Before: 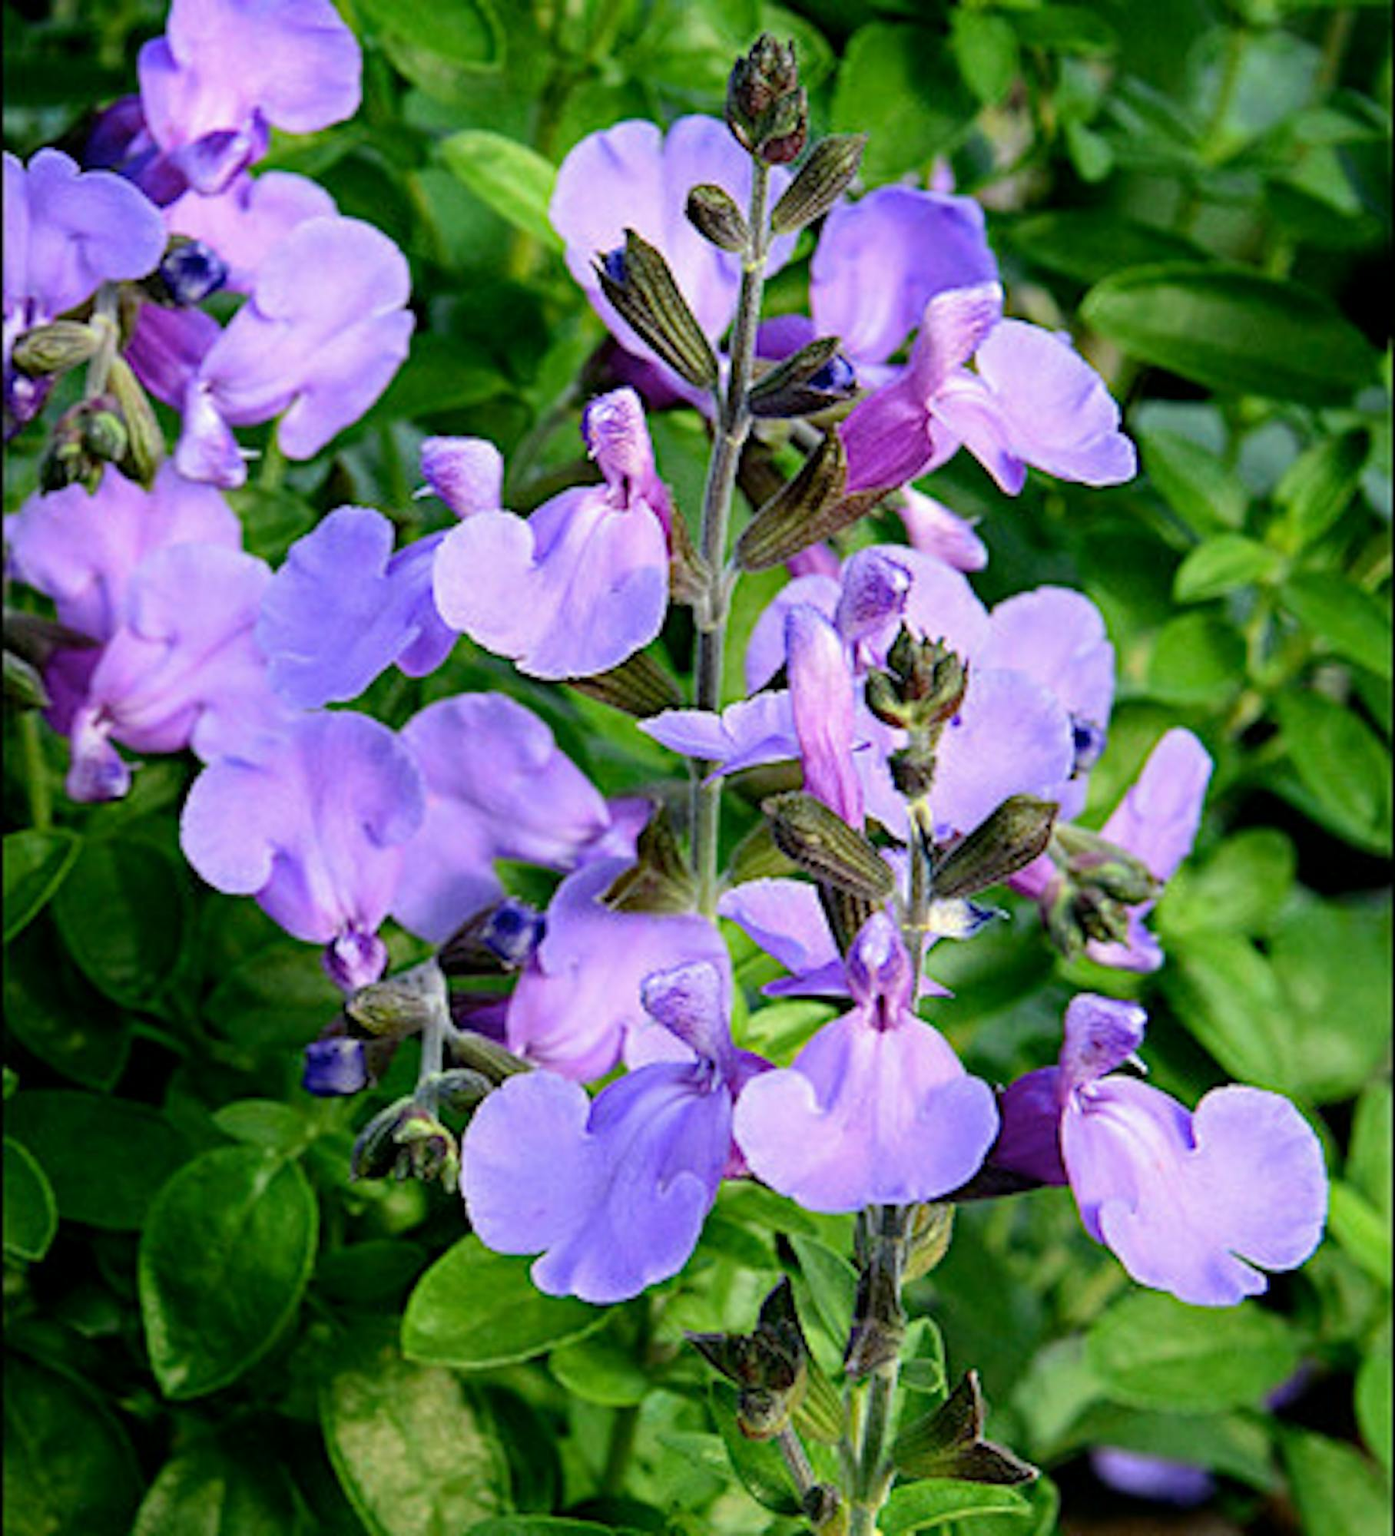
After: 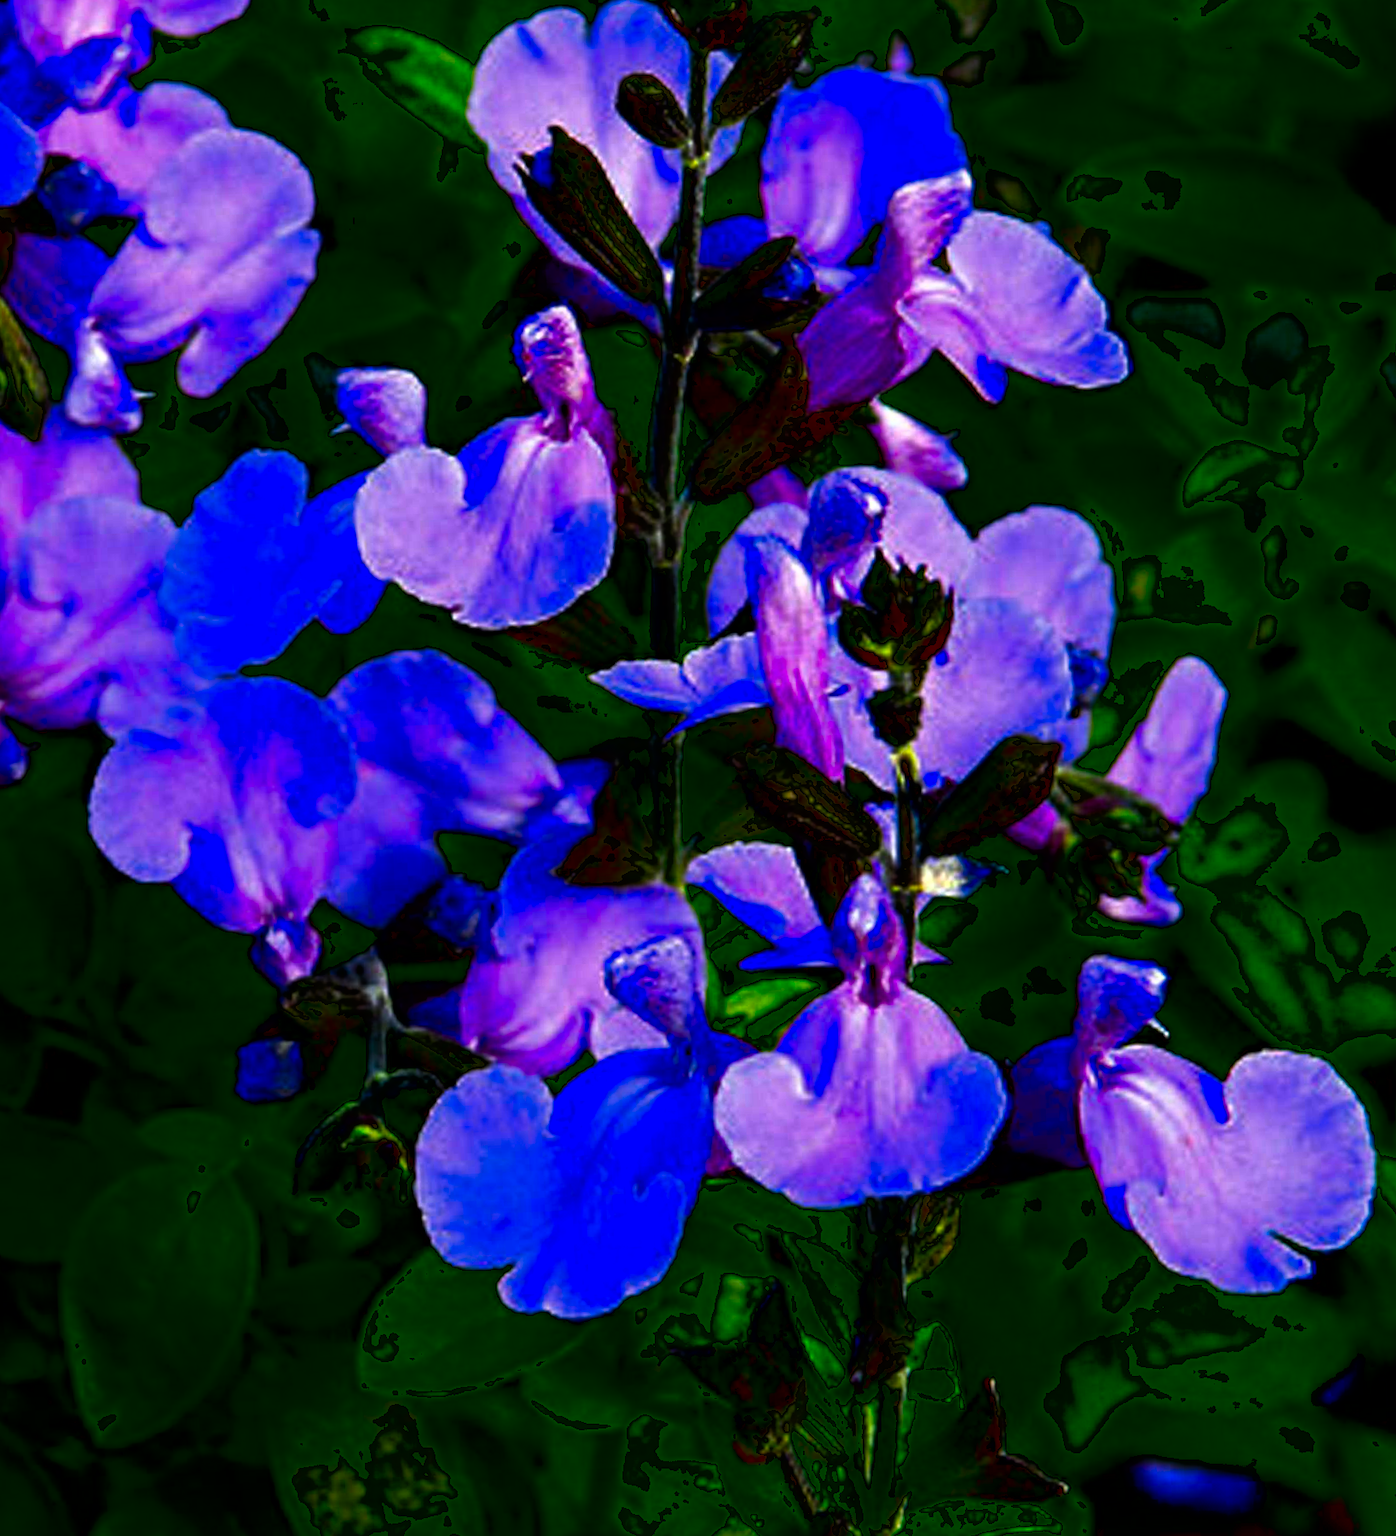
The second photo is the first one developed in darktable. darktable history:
crop and rotate: angle 2.45°, left 5.619%, top 5.715%
tone curve: curves: ch0 [(0, 0) (0.003, 0) (0.011, 0.001) (0.025, 0.003) (0.044, 0.004) (0.069, 0.007) (0.1, 0.01) (0.136, 0.033) (0.177, 0.082) (0.224, 0.141) (0.277, 0.208) (0.335, 0.282) (0.399, 0.363) (0.468, 0.451) (0.543, 0.545) (0.623, 0.647) (0.709, 0.756) (0.801, 0.87) (0.898, 0.972) (1, 1)]
contrast brightness saturation: brightness -0.986, saturation 0.995
